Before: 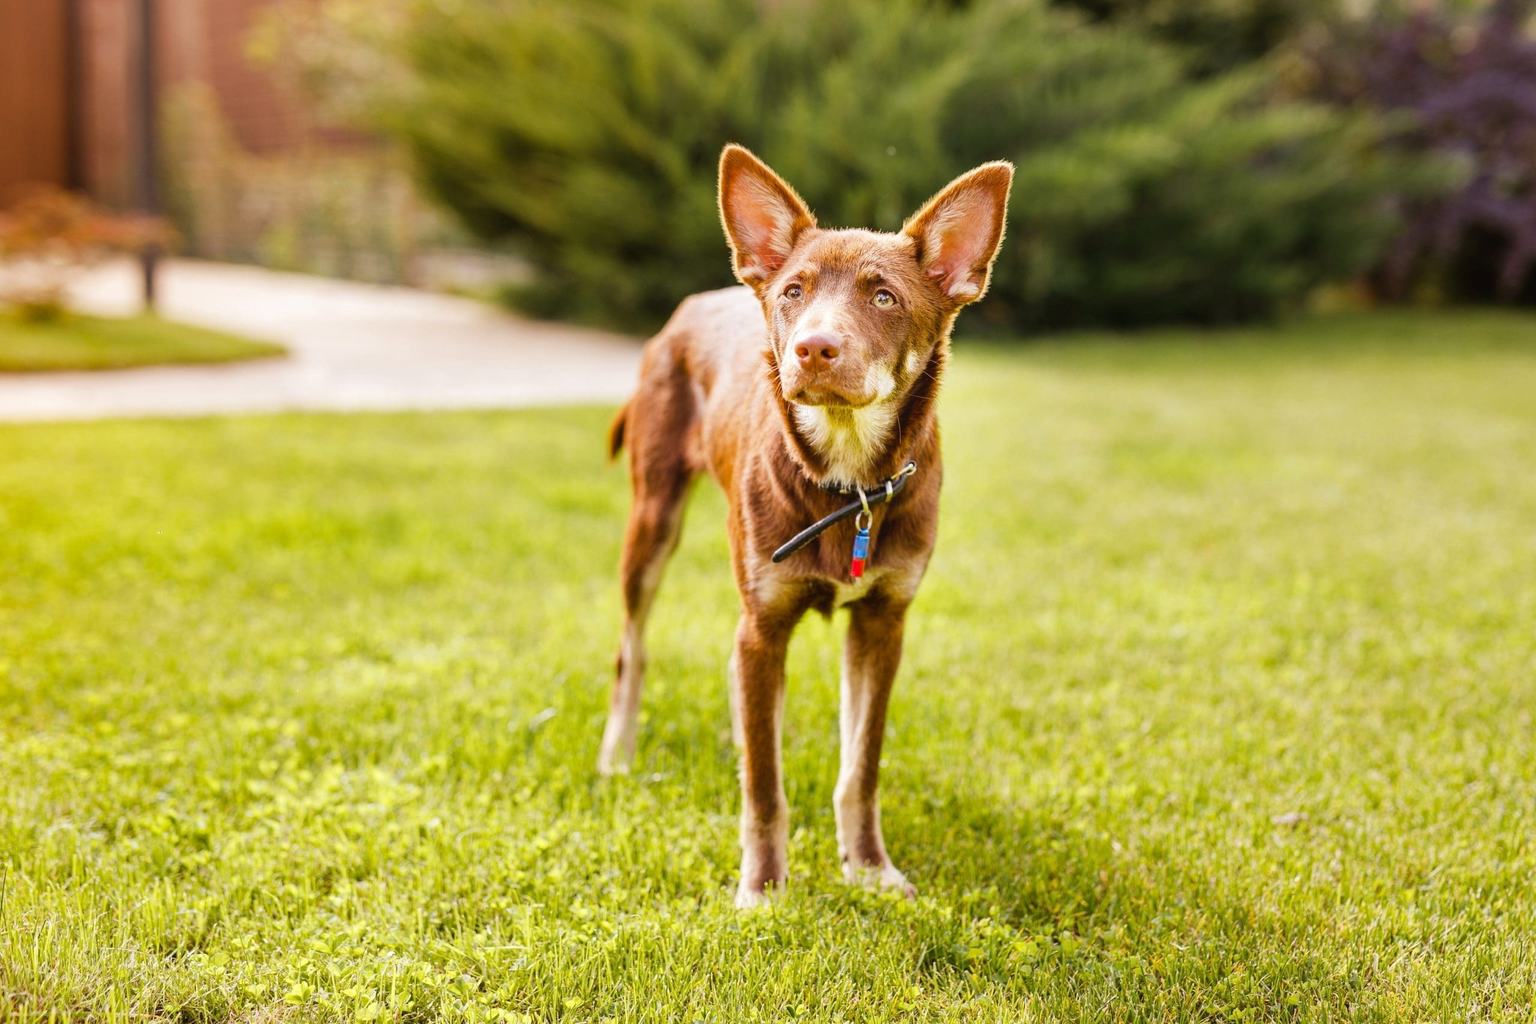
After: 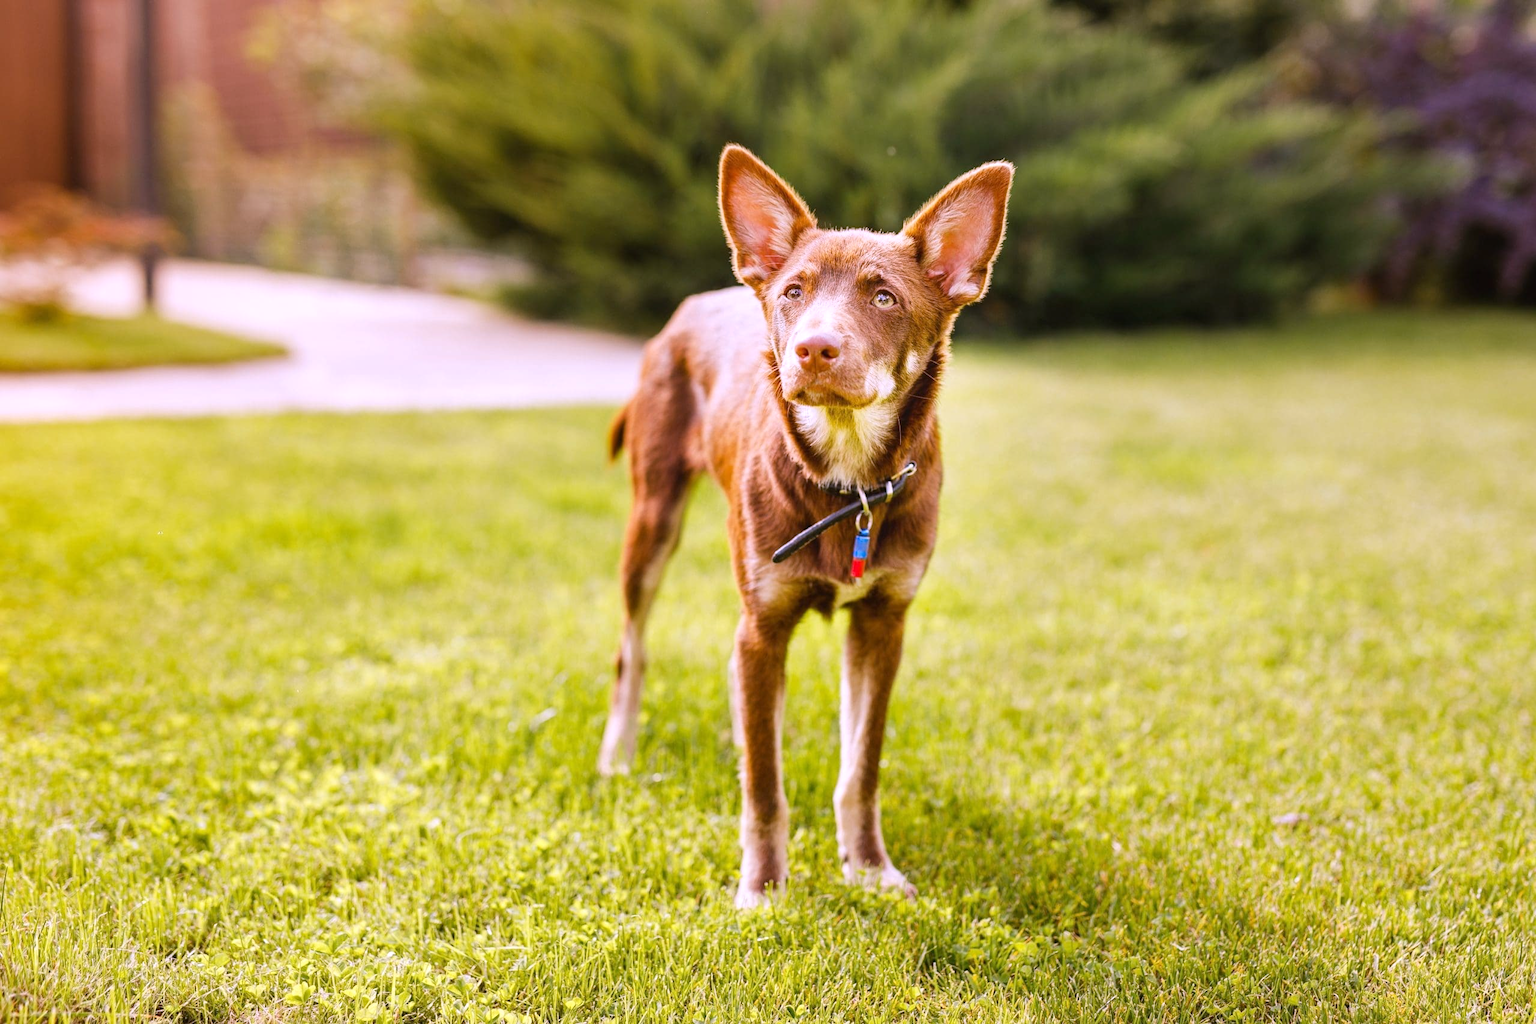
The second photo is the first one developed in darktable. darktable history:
tone equalizer: on, module defaults
white balance: red 1.042, blue 1.17
